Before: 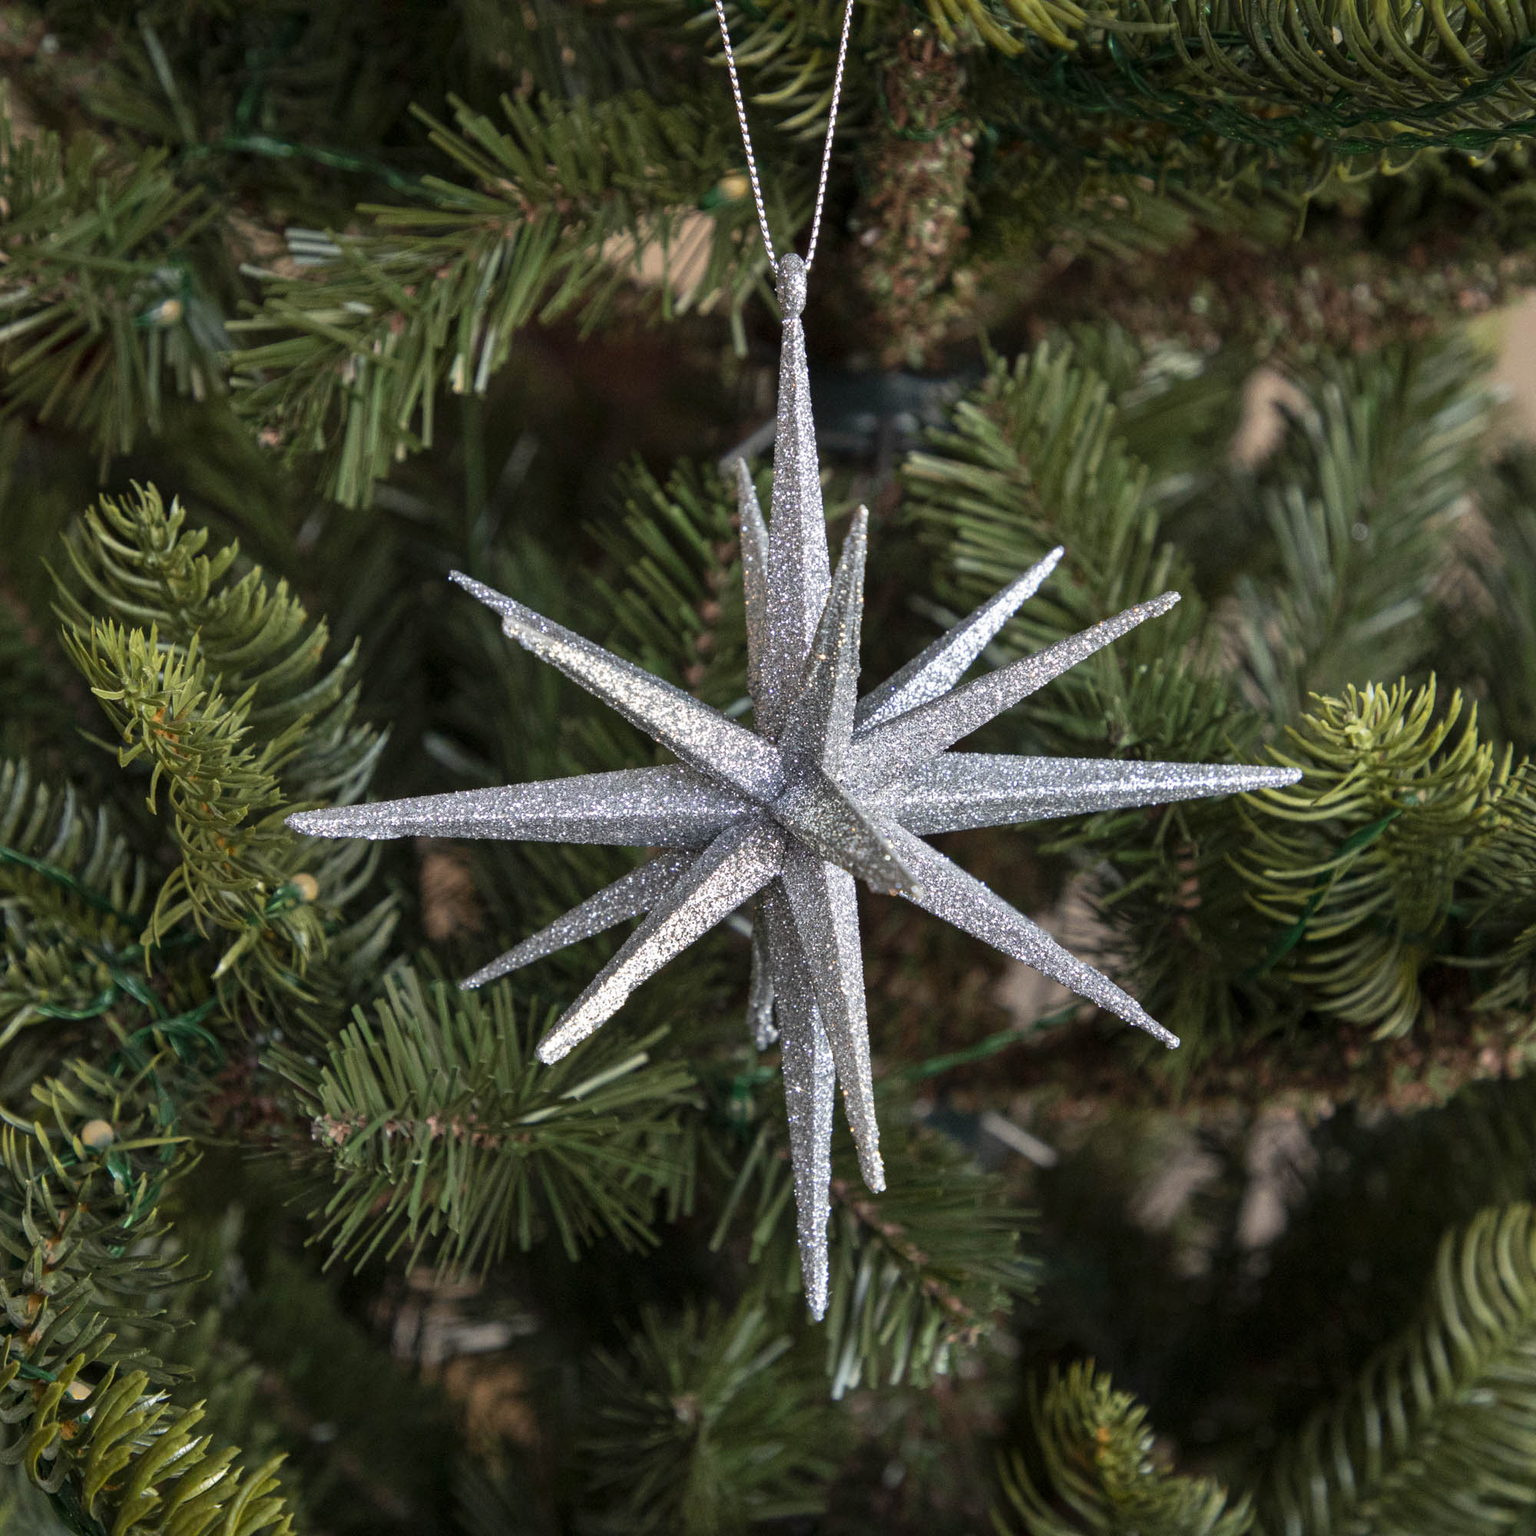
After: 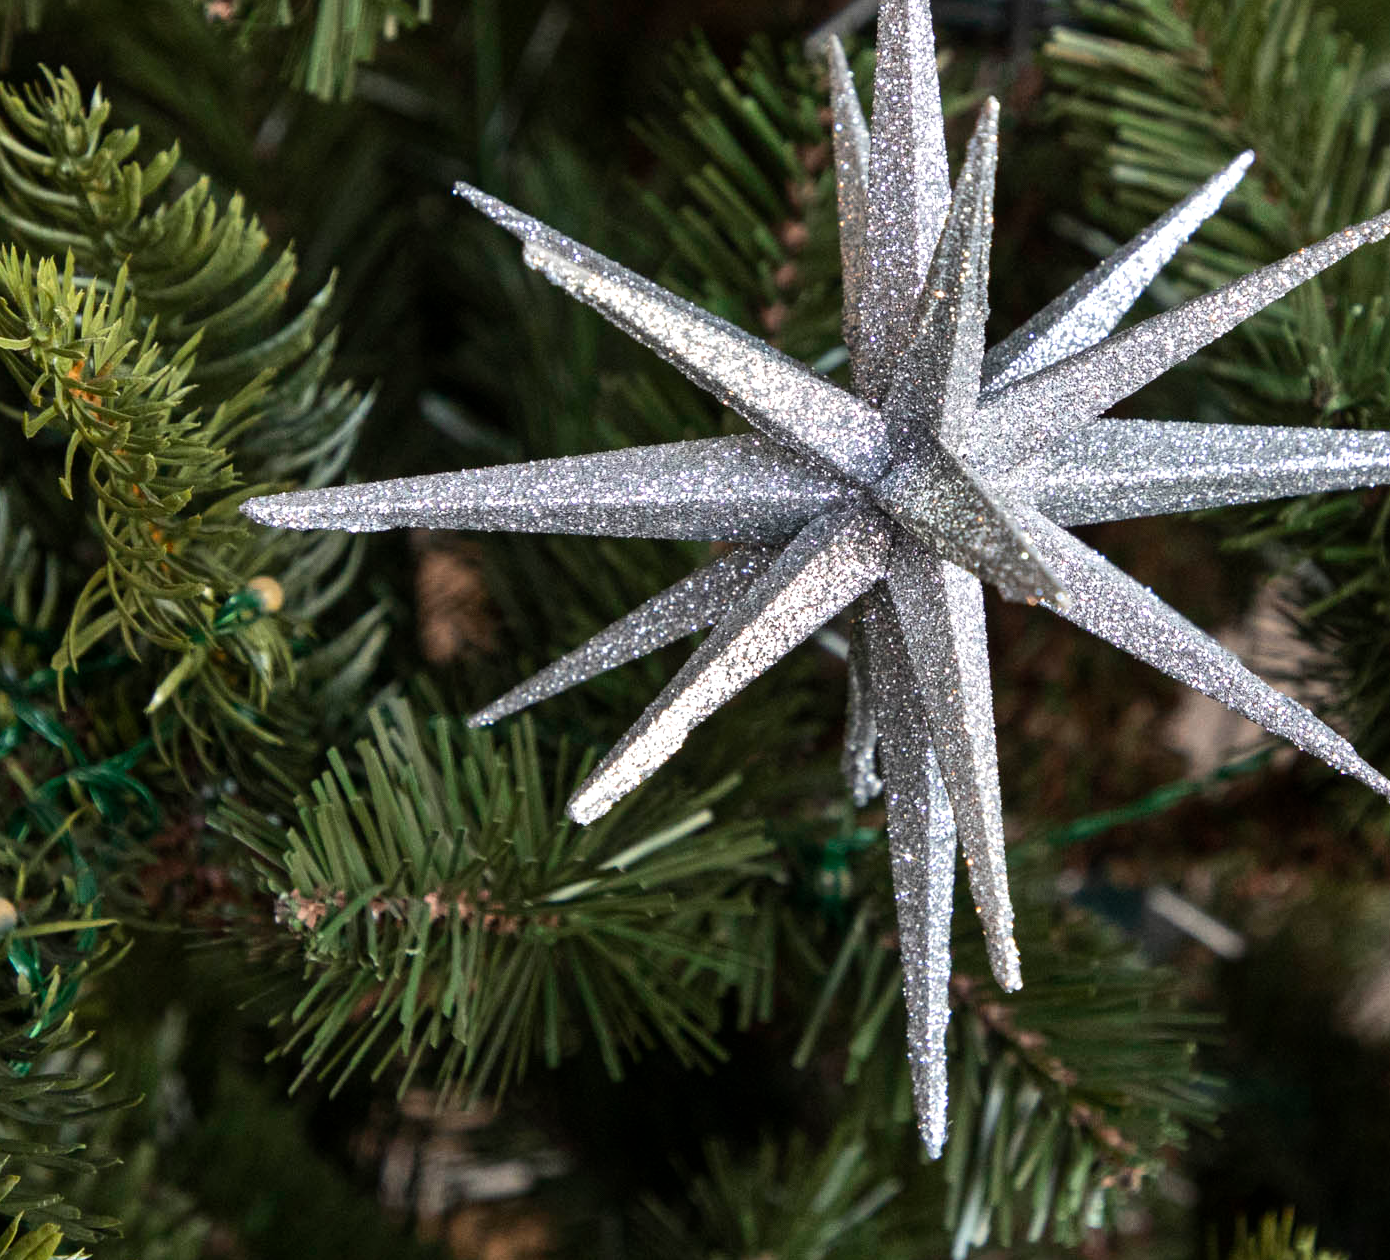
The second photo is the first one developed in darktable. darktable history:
tone equalizer: -8 EV -0.405 EV, -7 EV -0.403 EV, -6 EV -0.355 EV, -5 EV -0.24 EV, -3 EV 0.188 EV, -2 EV 0.308 EV, -1 EV 0.385 EV, +0 EV 0.4 EV, edges refinement/feathering 500, mask exposure compensation -1.57 EV, preserve details no
crop: left 6.578%, top 28.059%, right 23.899%, bottom 8.908%
